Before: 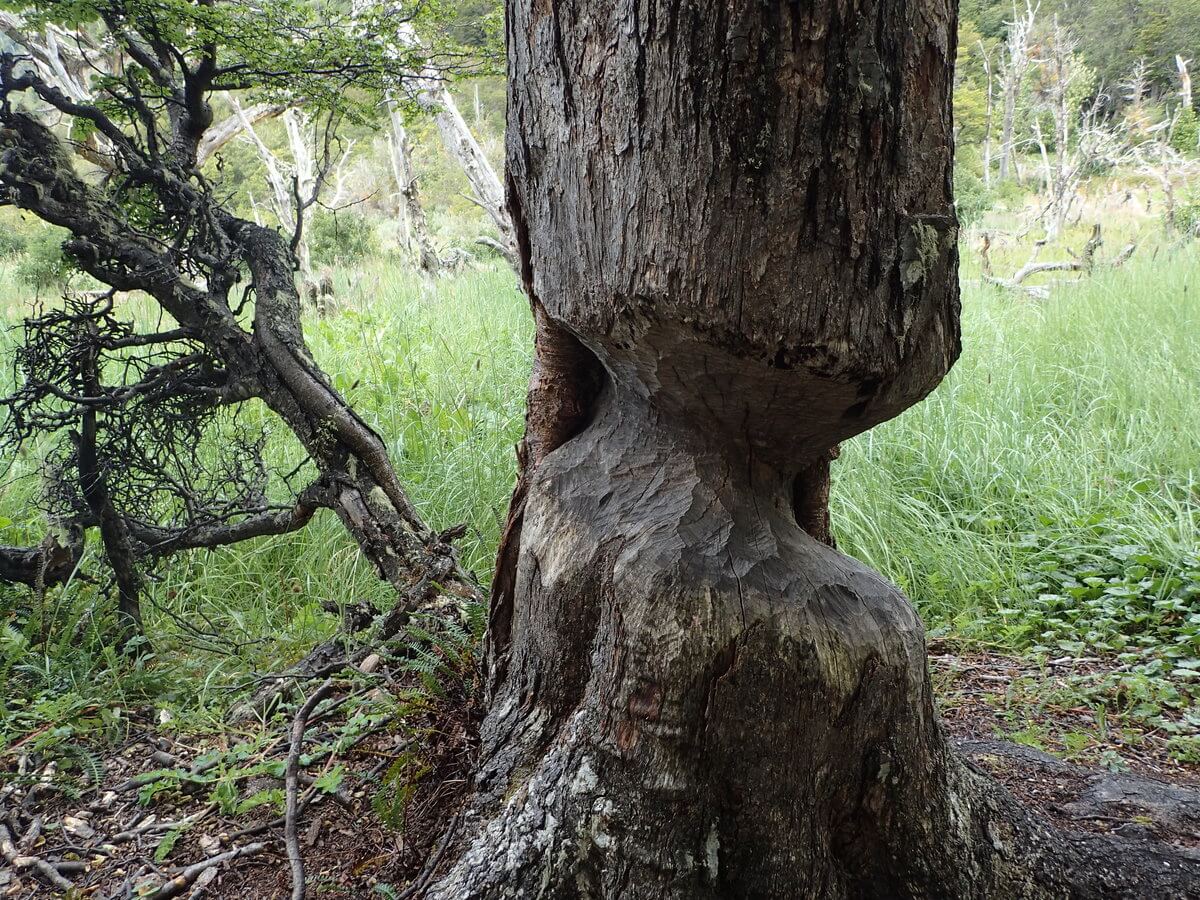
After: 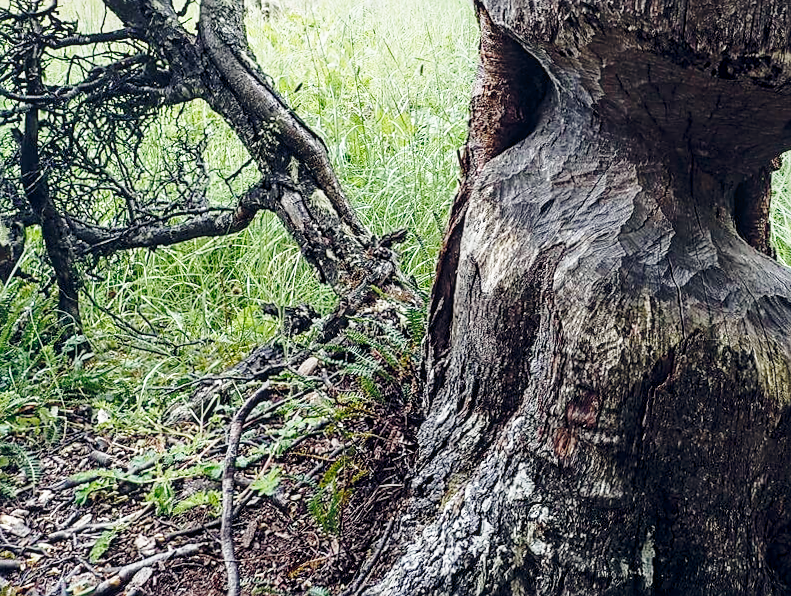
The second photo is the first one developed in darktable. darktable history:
sharpen: on, module defaults
contrast brightness saturation: contrast 0.064, brightness -0.014, saturation -0.228
crop and rotate: angle -0.95°, left 3.876%, top 32.247%, right 28.724%
local contrast: on, module defaults
base curve: curves: ch0 [(0, 0) (0.028, 0.03) (0.121, 0.232) (0.46, 0.748) (0.859, 0.968) (1, 1)], preserve colors none
color balance rgb: global offset › chroma 0.138%, global offset › hue 253.2°, linear chroma grading › global chroma 9.759%, perceptual saturation grading › global saturation 14.252%, perceptual saturation grading › highlights -25.658%, perceptual saturation grading › shadows 25.45%, global vibrance 20%
